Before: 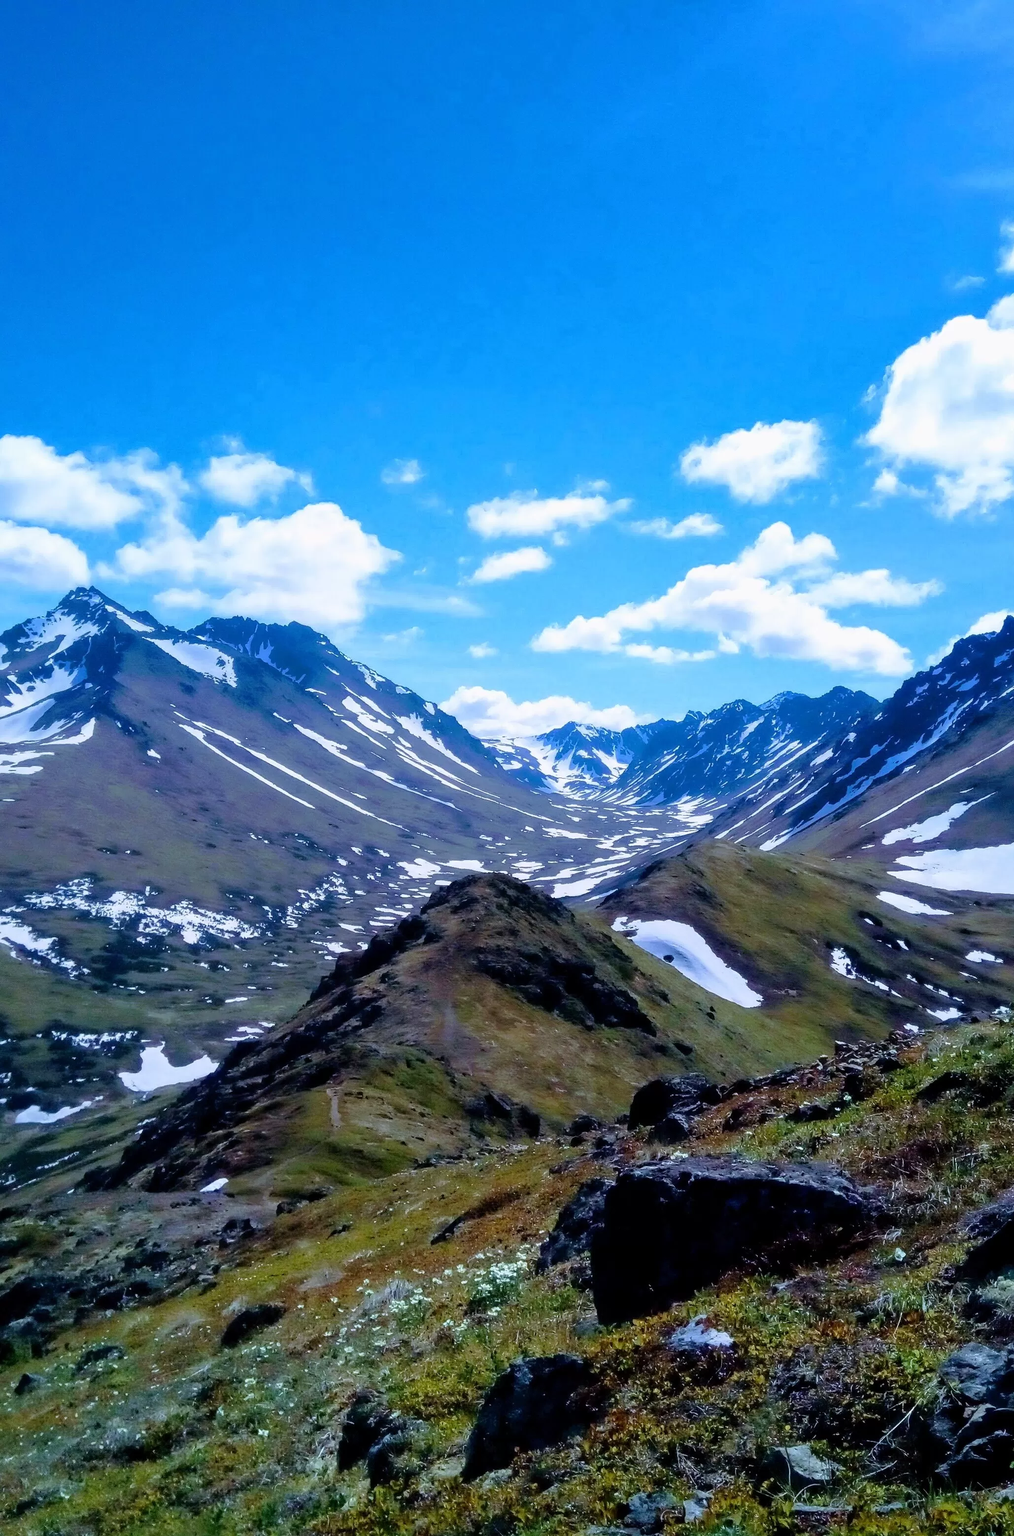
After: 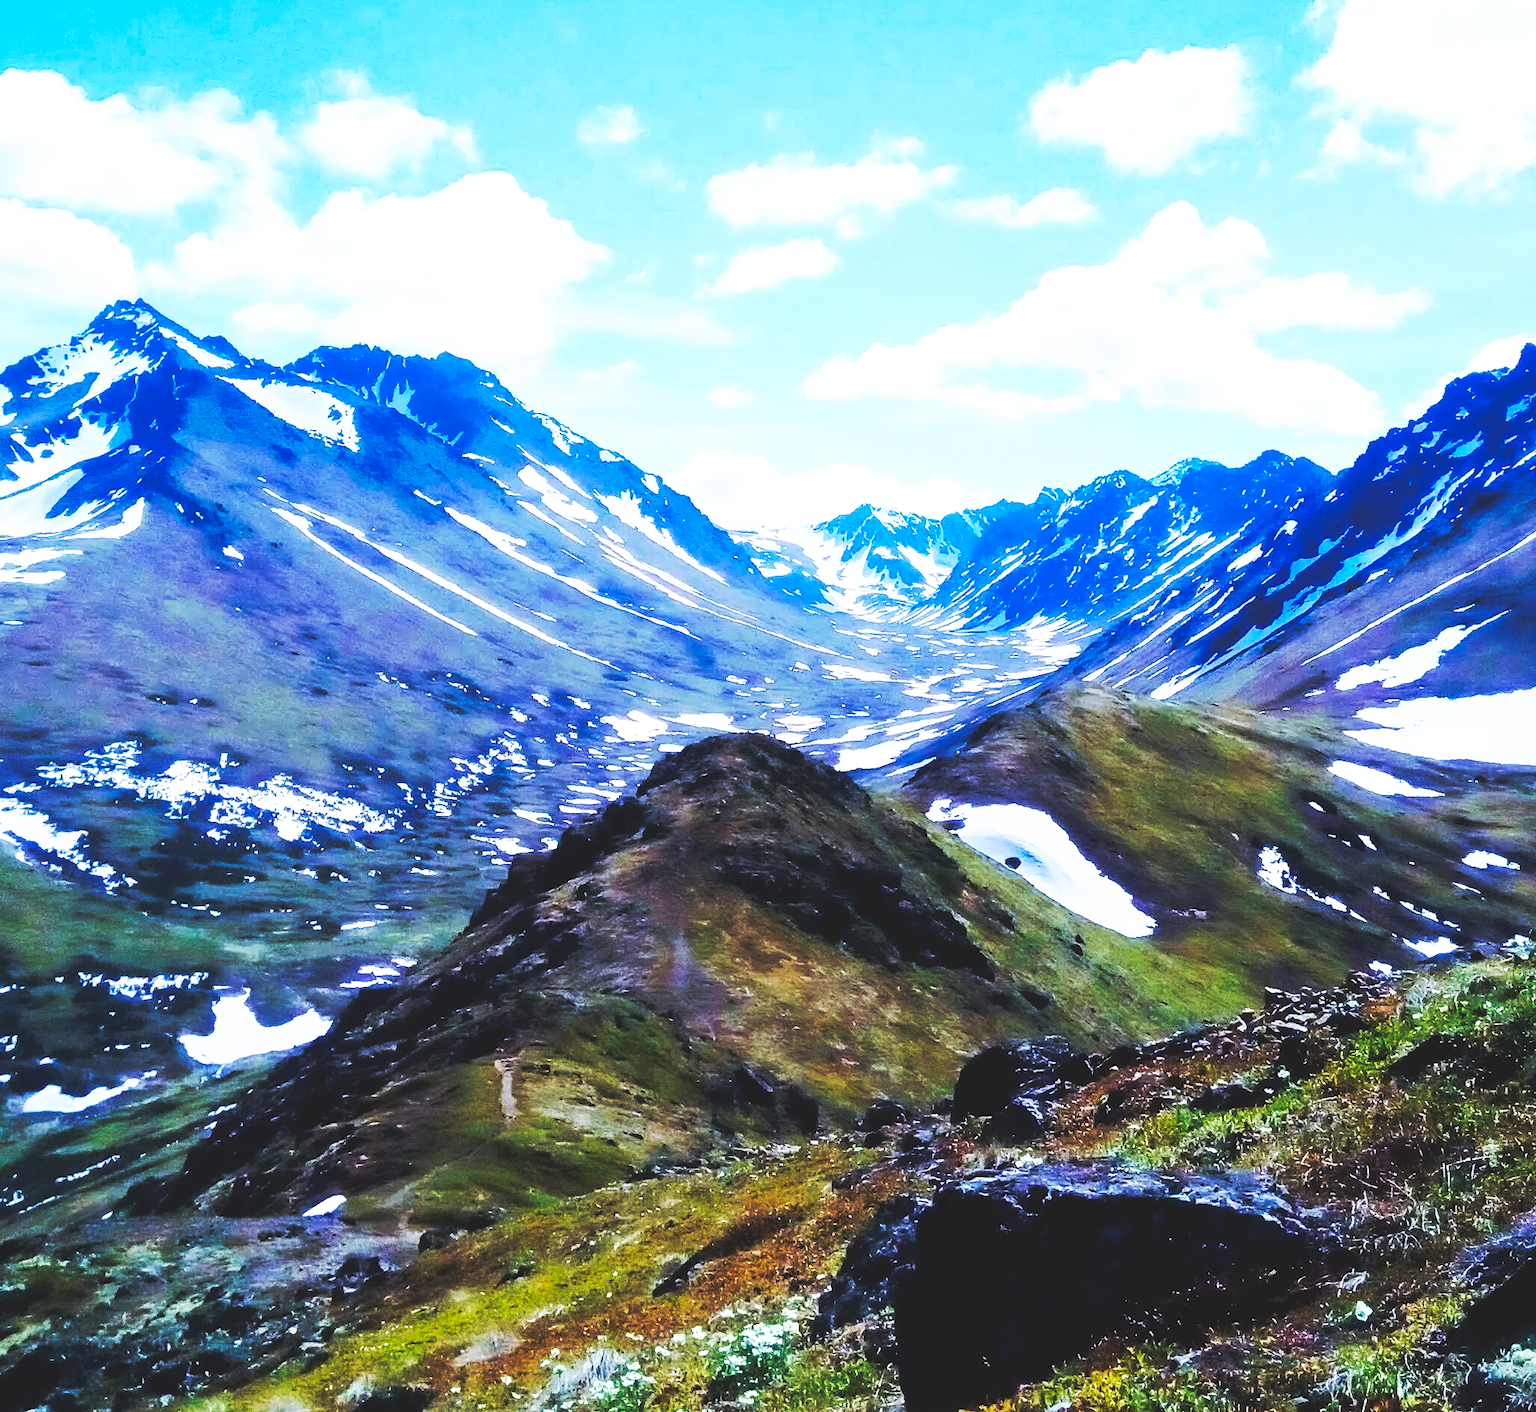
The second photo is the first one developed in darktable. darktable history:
crop and rotate: top 25.357%, bottom 13.942%
base curve: curves: ch0 [(0, 0.015) (0.085, 0.116) (0.134, 0.298) (0.19, 0.545) (0.296, 0.764) (0.599, 0.982) (1, 1)], preserve colors none
